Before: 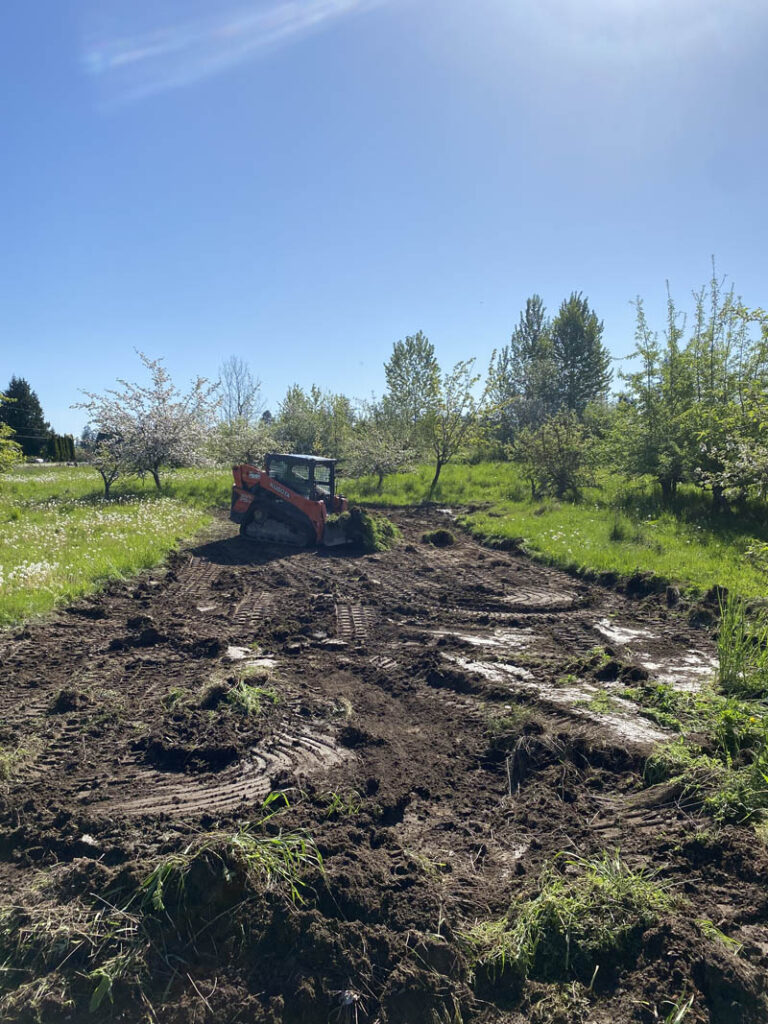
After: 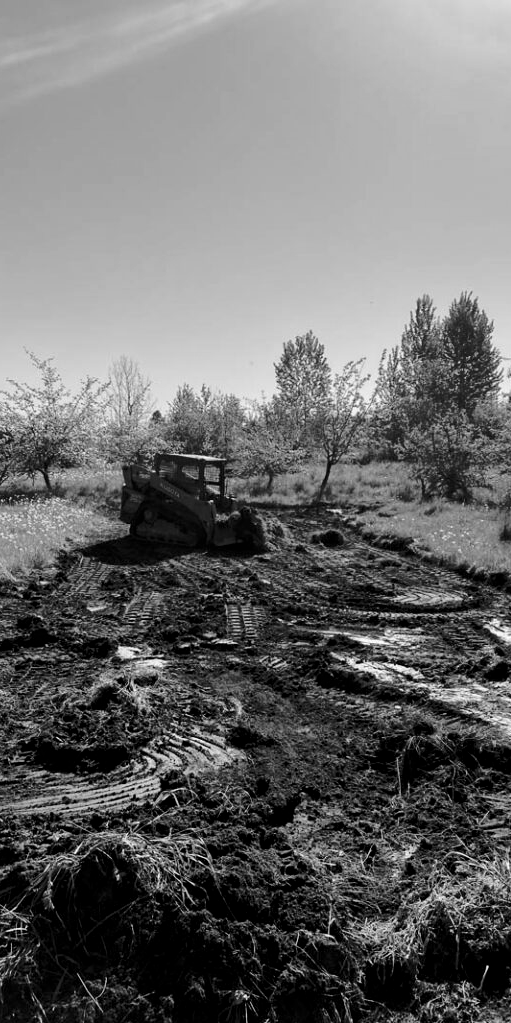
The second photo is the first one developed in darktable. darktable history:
crop and rotate: left 14.385%, right 18.948%
base curve: curves: ch0 [(0, 0) (0.073, 0.04) (0.157, 0.139) (0.492, 0.492) (0.758, 0.758) (1, 1)], preserve colors none
exposure: black level correction 0.012, compensate highlight preservation false
color contrast: green-magenta contrast 0, blue-yellow contrast 0
